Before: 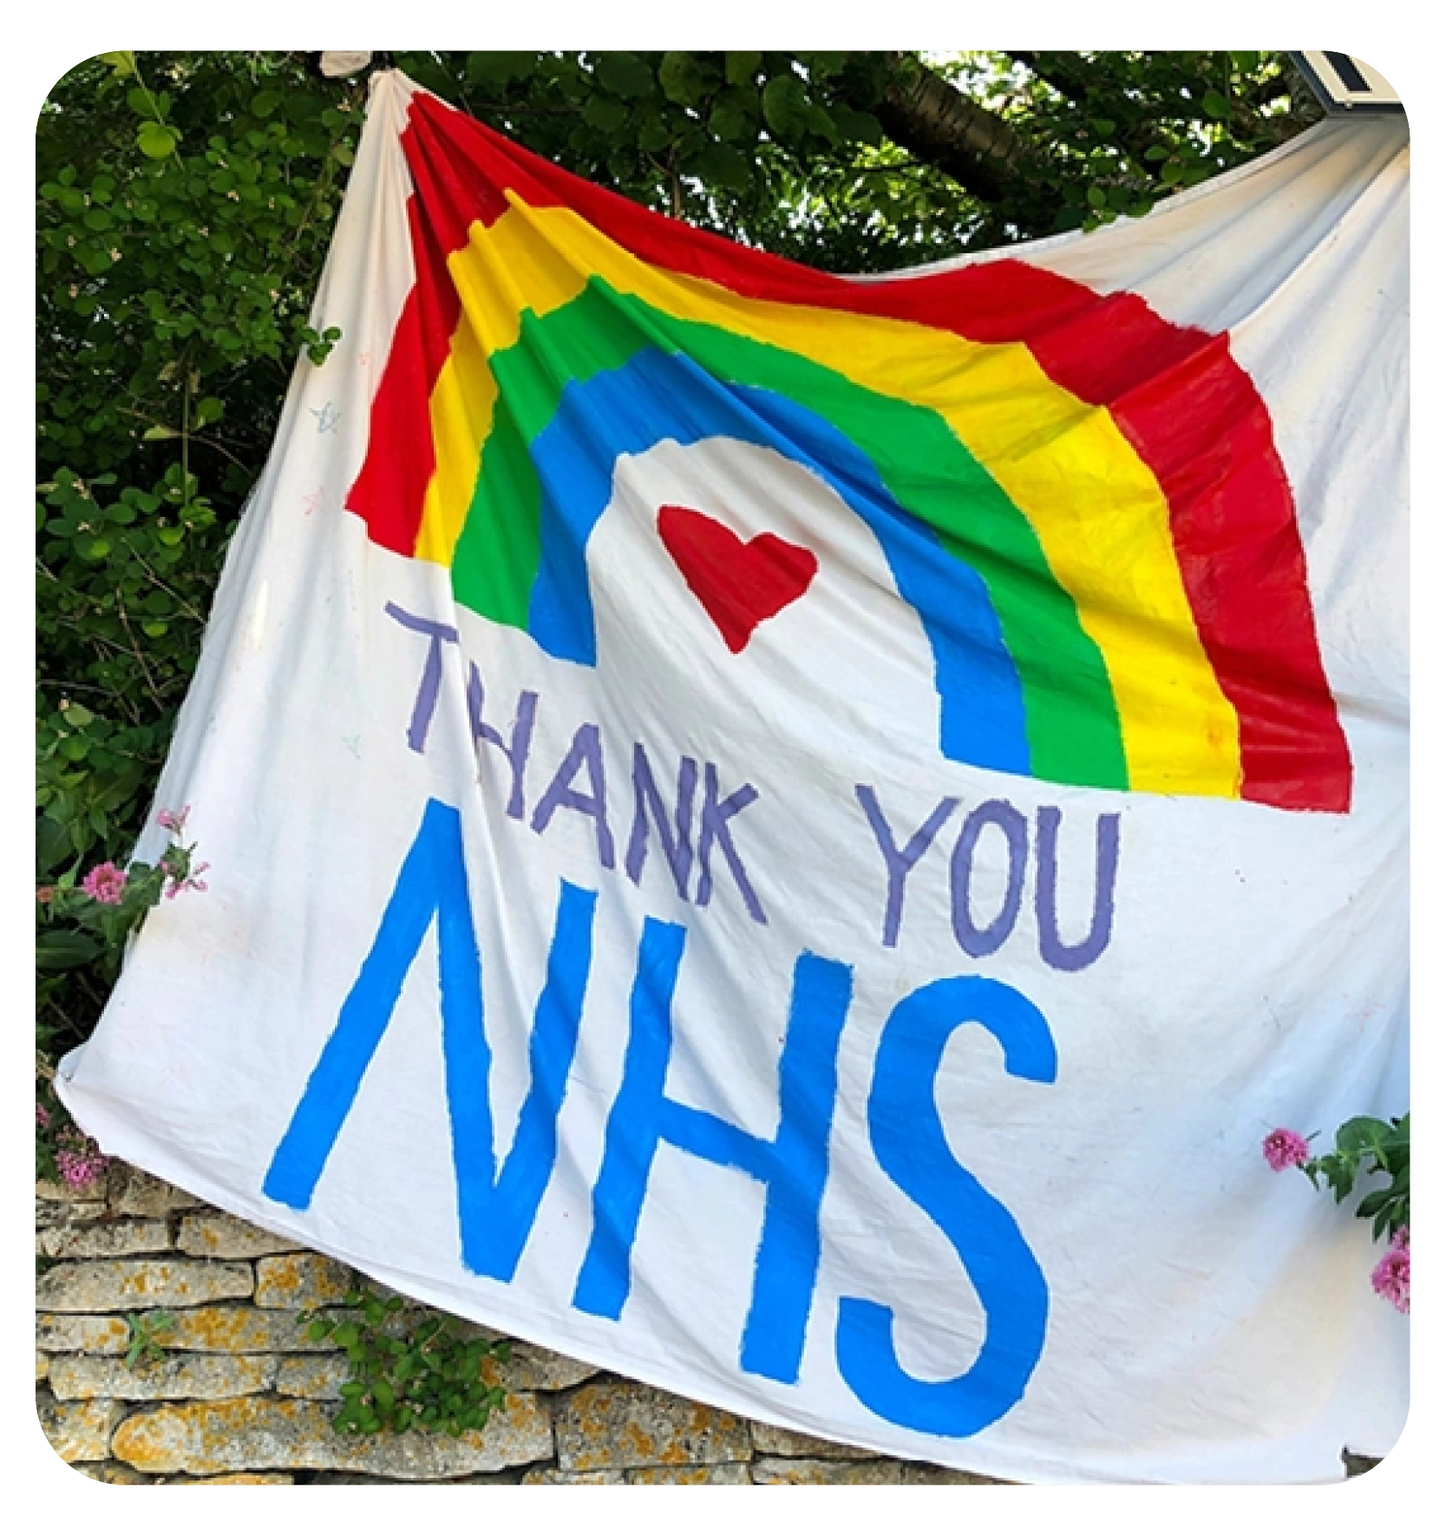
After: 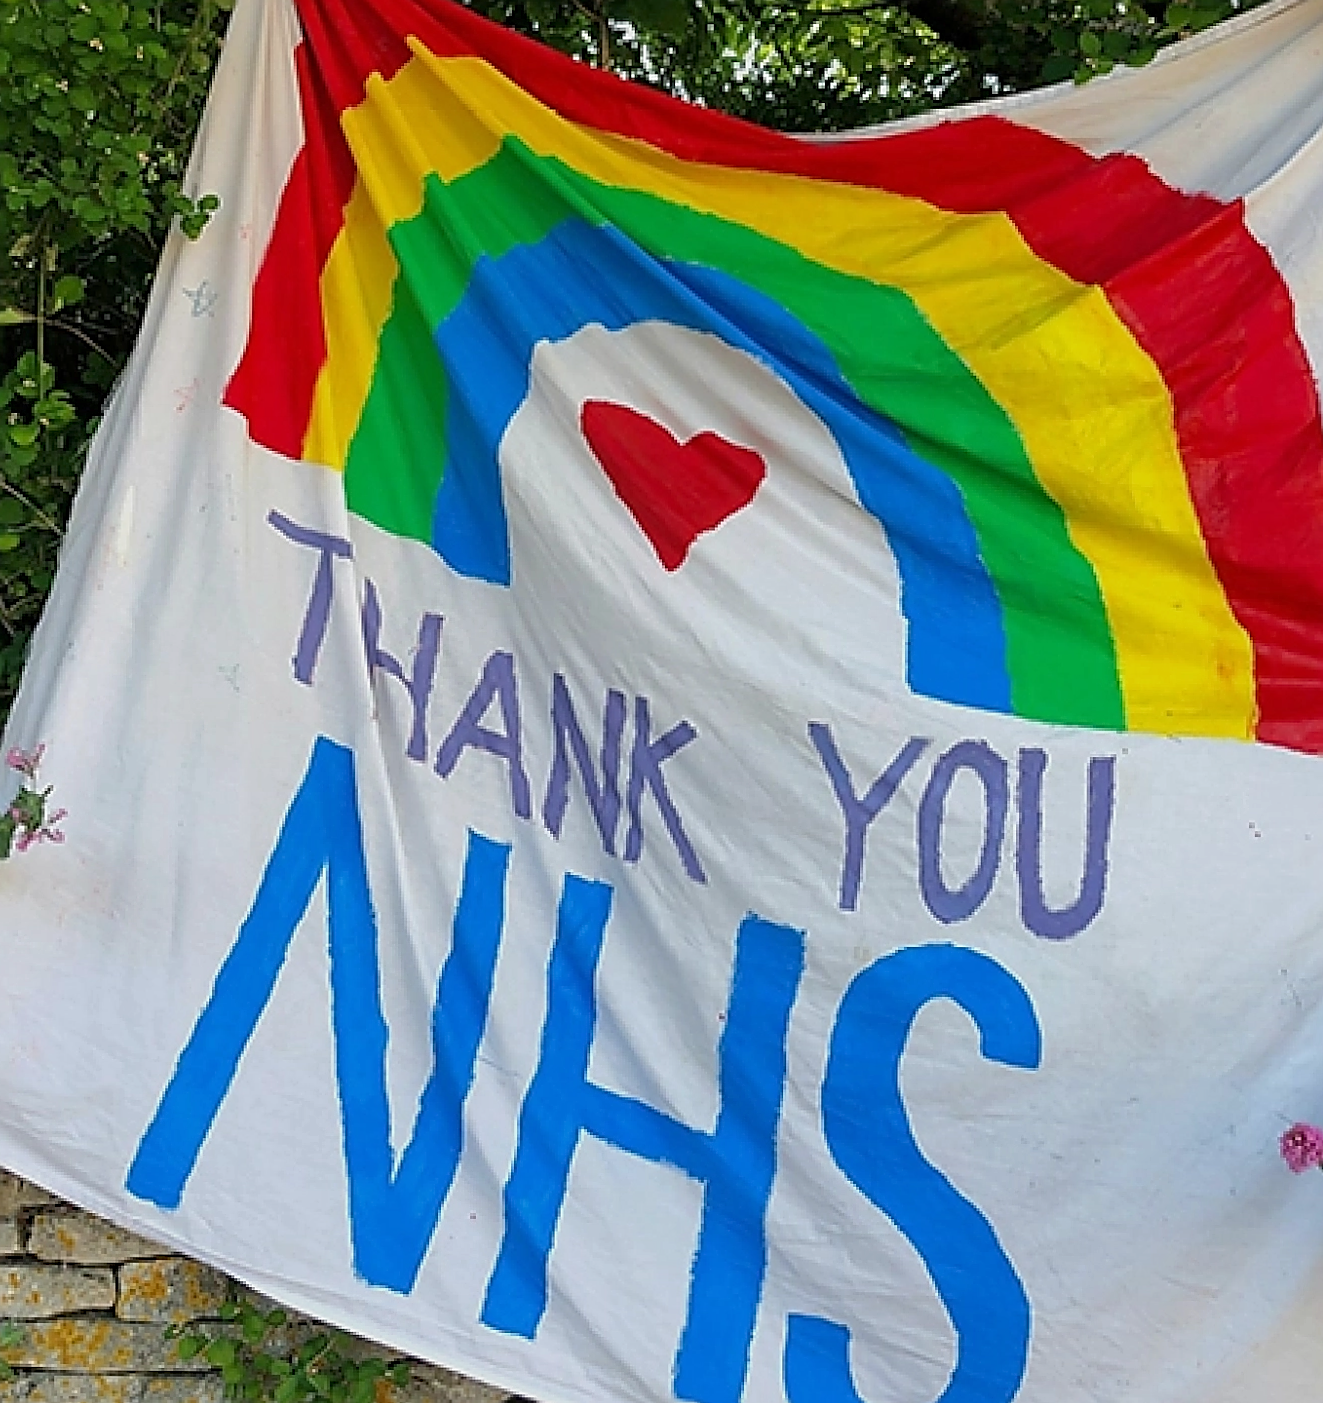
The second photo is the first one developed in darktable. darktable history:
sharpen: radius 1.685, amount 1.294
tone equalizer: -8 EV 0.25 EV, -7 EV 0.417 EV, -6 EV 0.417 EV, -5 EV 0.25 EV, -3 EV -0.25 EV, -2 EV -0.417 EV, -1 EV -0.417 EV, +0 EV -0.25 EV, edges refinement/feathering 500, mask exposure compensation -1.57 EV, preserve details guided filter
crop and rotate: left 10.071%, top 10.071%, right 10.02%, bottom 10.02%
rotate and perspective: rotation 0.192°, lens shift (horizontal) -0.015, crop left 0.005, crop right 0.996, crop top 0.006, crop bottom 0.99
